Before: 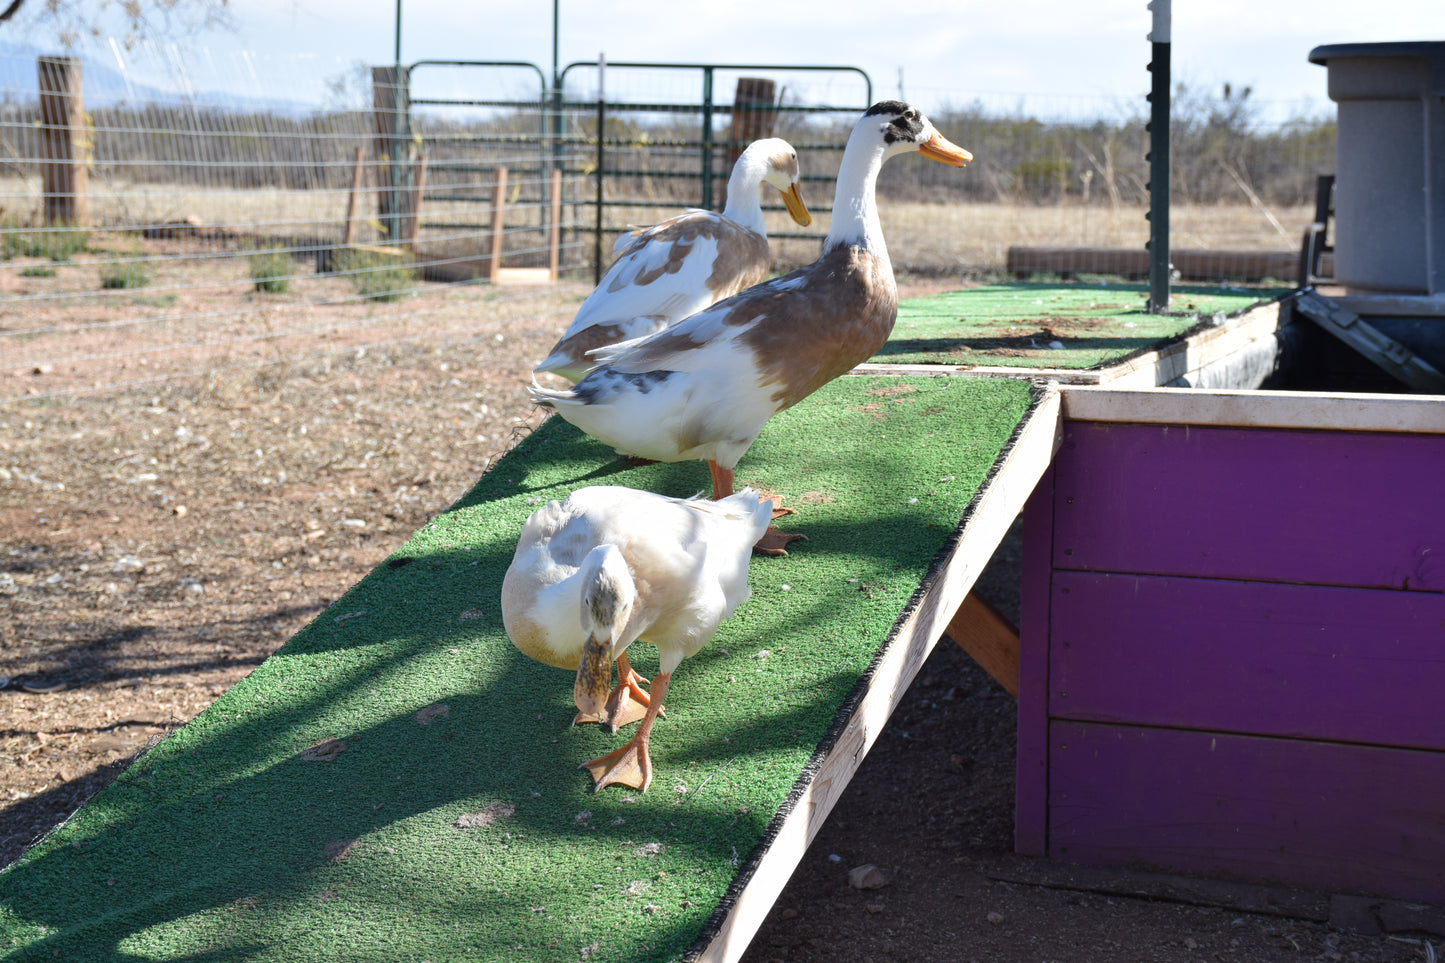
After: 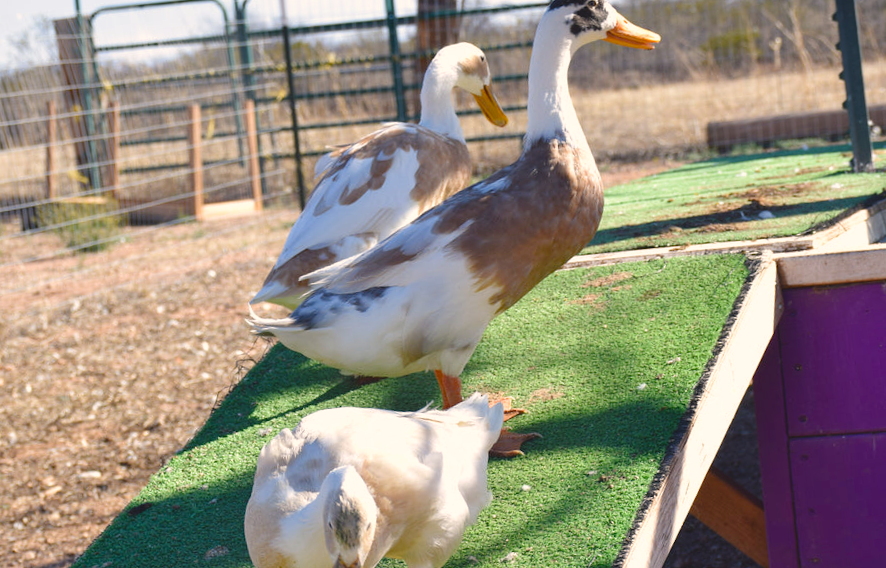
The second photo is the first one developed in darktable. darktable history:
rotate and perspective: rotation -6.83°, automatic cropping off
color balance rgb: shadows lift › chroma 2%, shadows lift › hue 247.2°, power › chroma 0.3%, power › hue 25.2°, highlights gain › chroma 3%, highlights gain › hue 60°, global offset › luminance 0.75%, perceptual saturation grading › global saturation 20%, perceptual saturation grading › highlights -20%, perceptual saturation grading › shadows 30%, global vibrance 20%
crop: left 20.932%, top 15.471%, right 21.848%, bottom 34.081%
